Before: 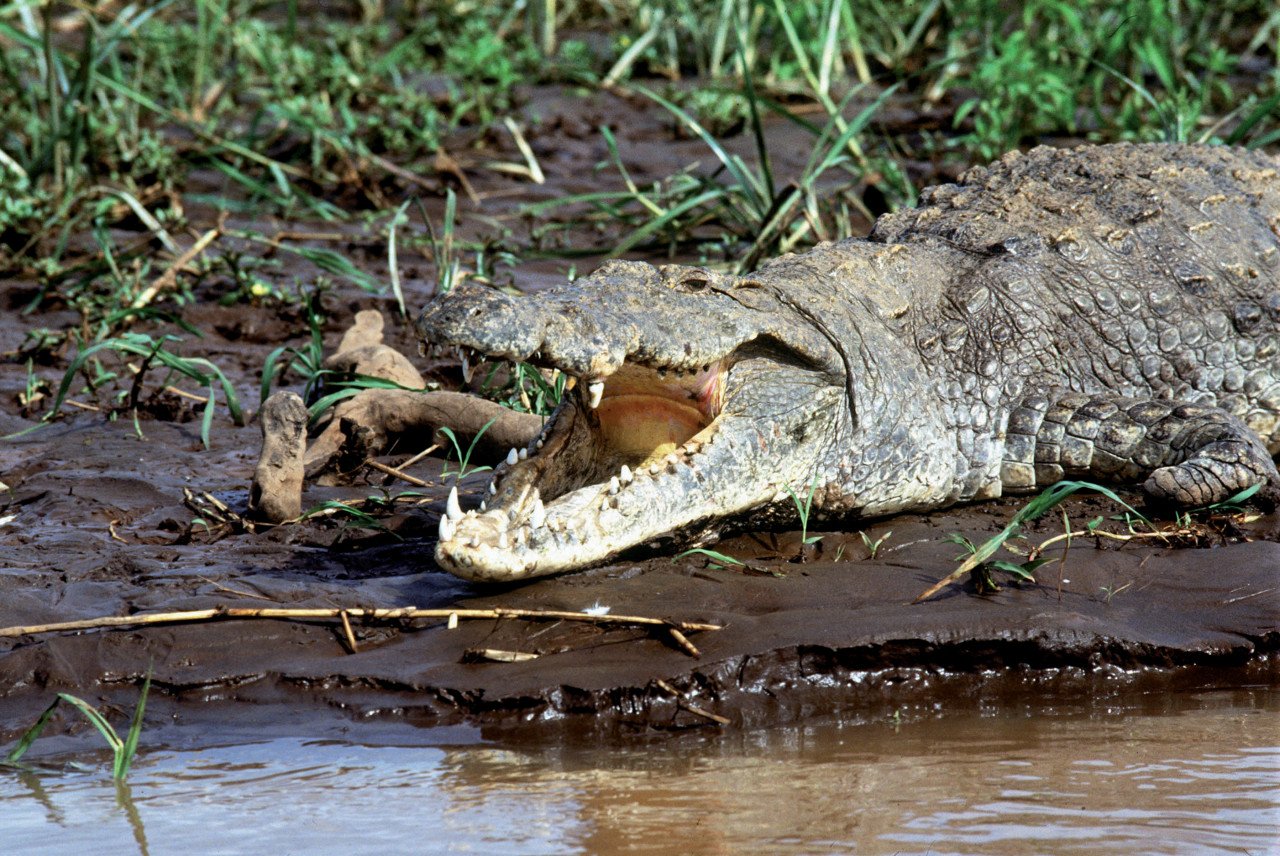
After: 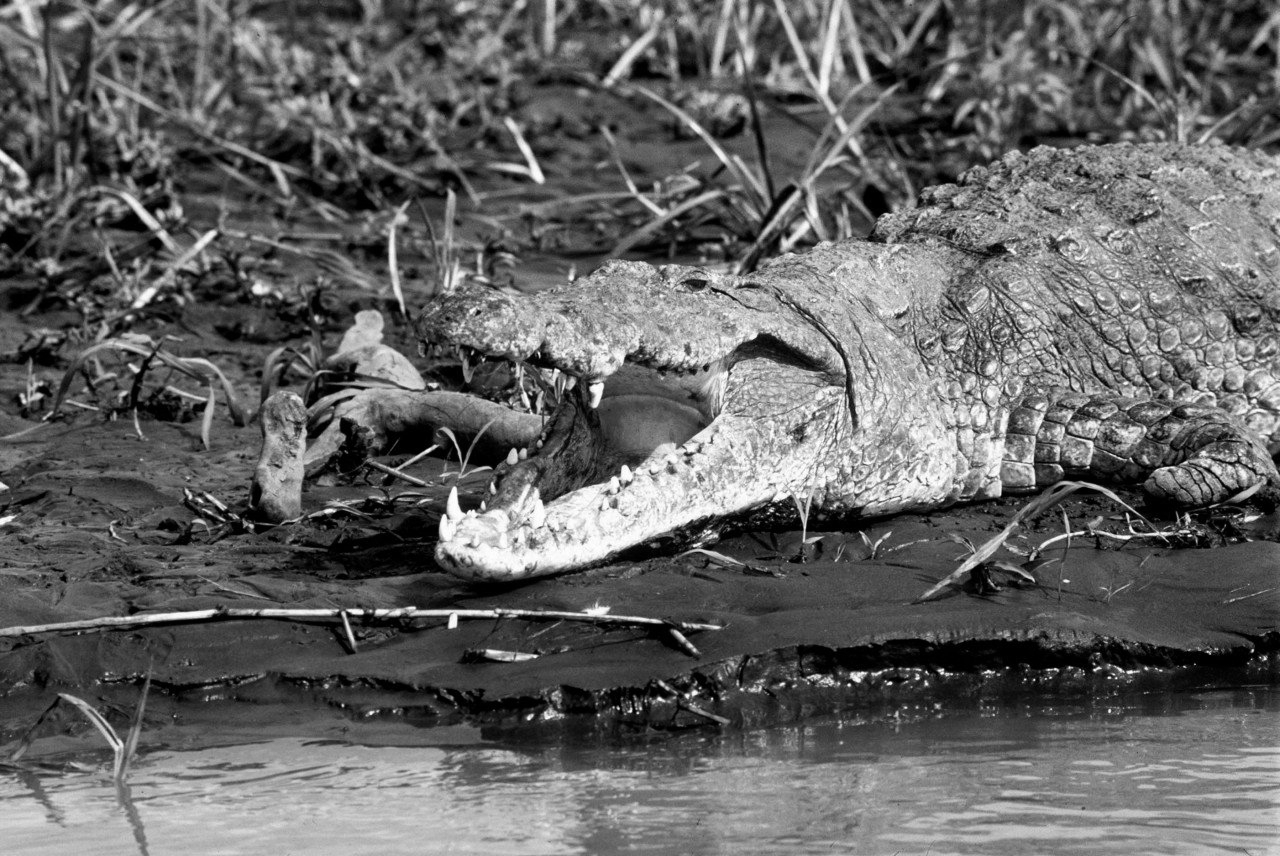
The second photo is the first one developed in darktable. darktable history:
monochrome: on, module defaults
contrast brightness saturation: contrast 0.1, saturation -0.3
